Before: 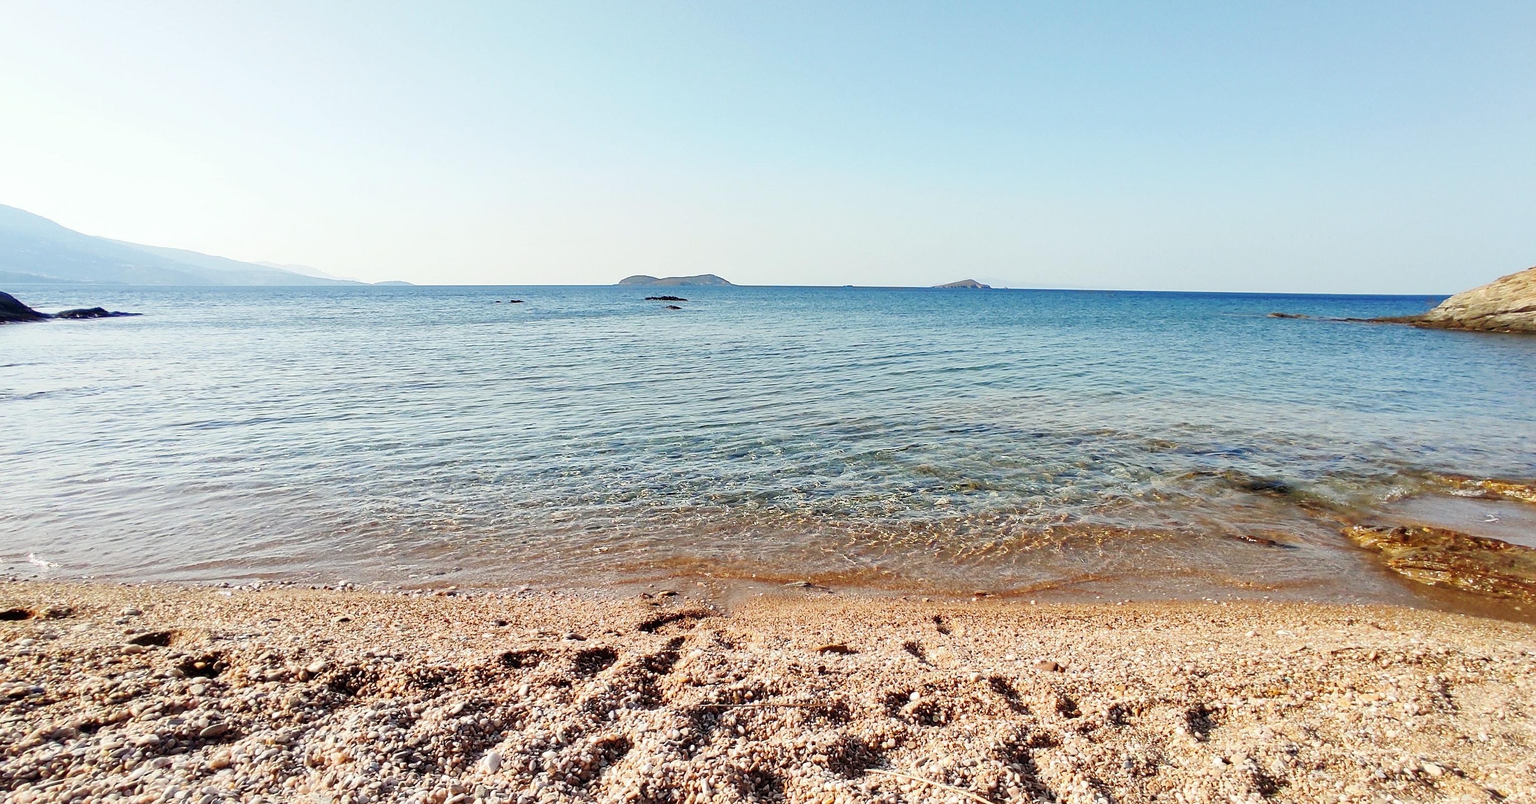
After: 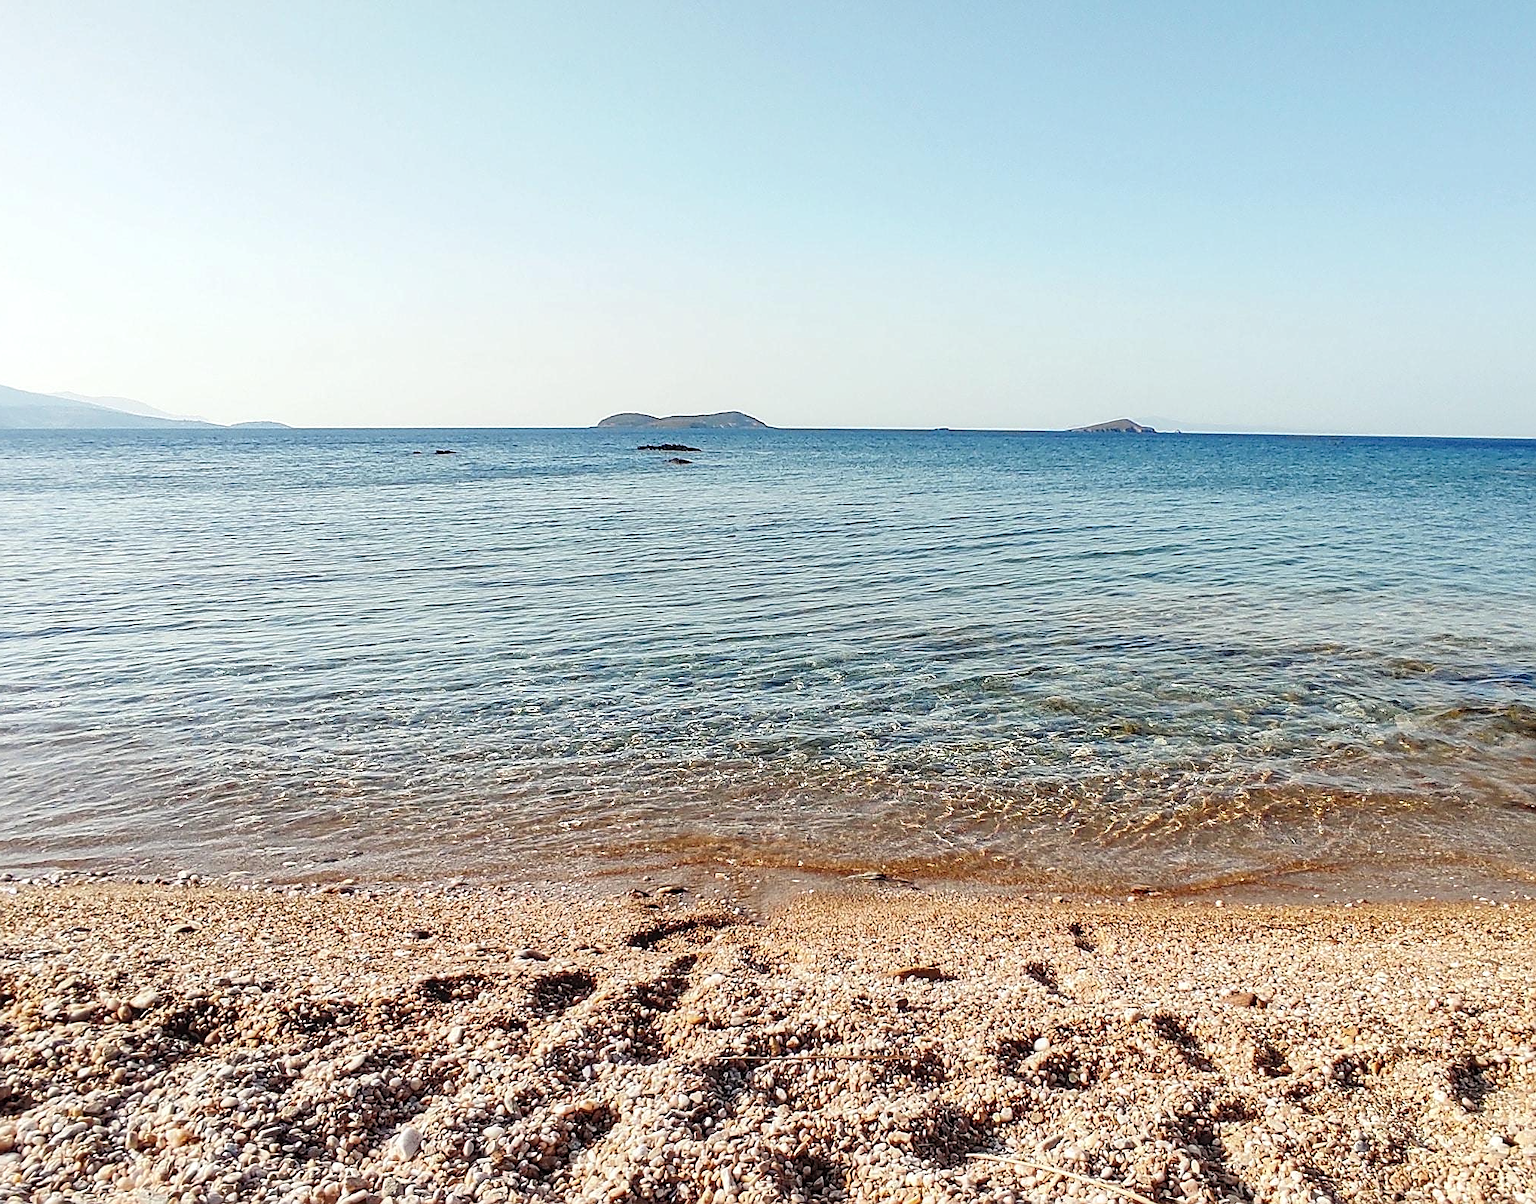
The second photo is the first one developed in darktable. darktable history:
sharpen: on, module defaults
color correction: highlights b* 0.055, saturation 0.992
crop and rotate: left 14.349%, right 18.943%
local contrast: on, module defaults
